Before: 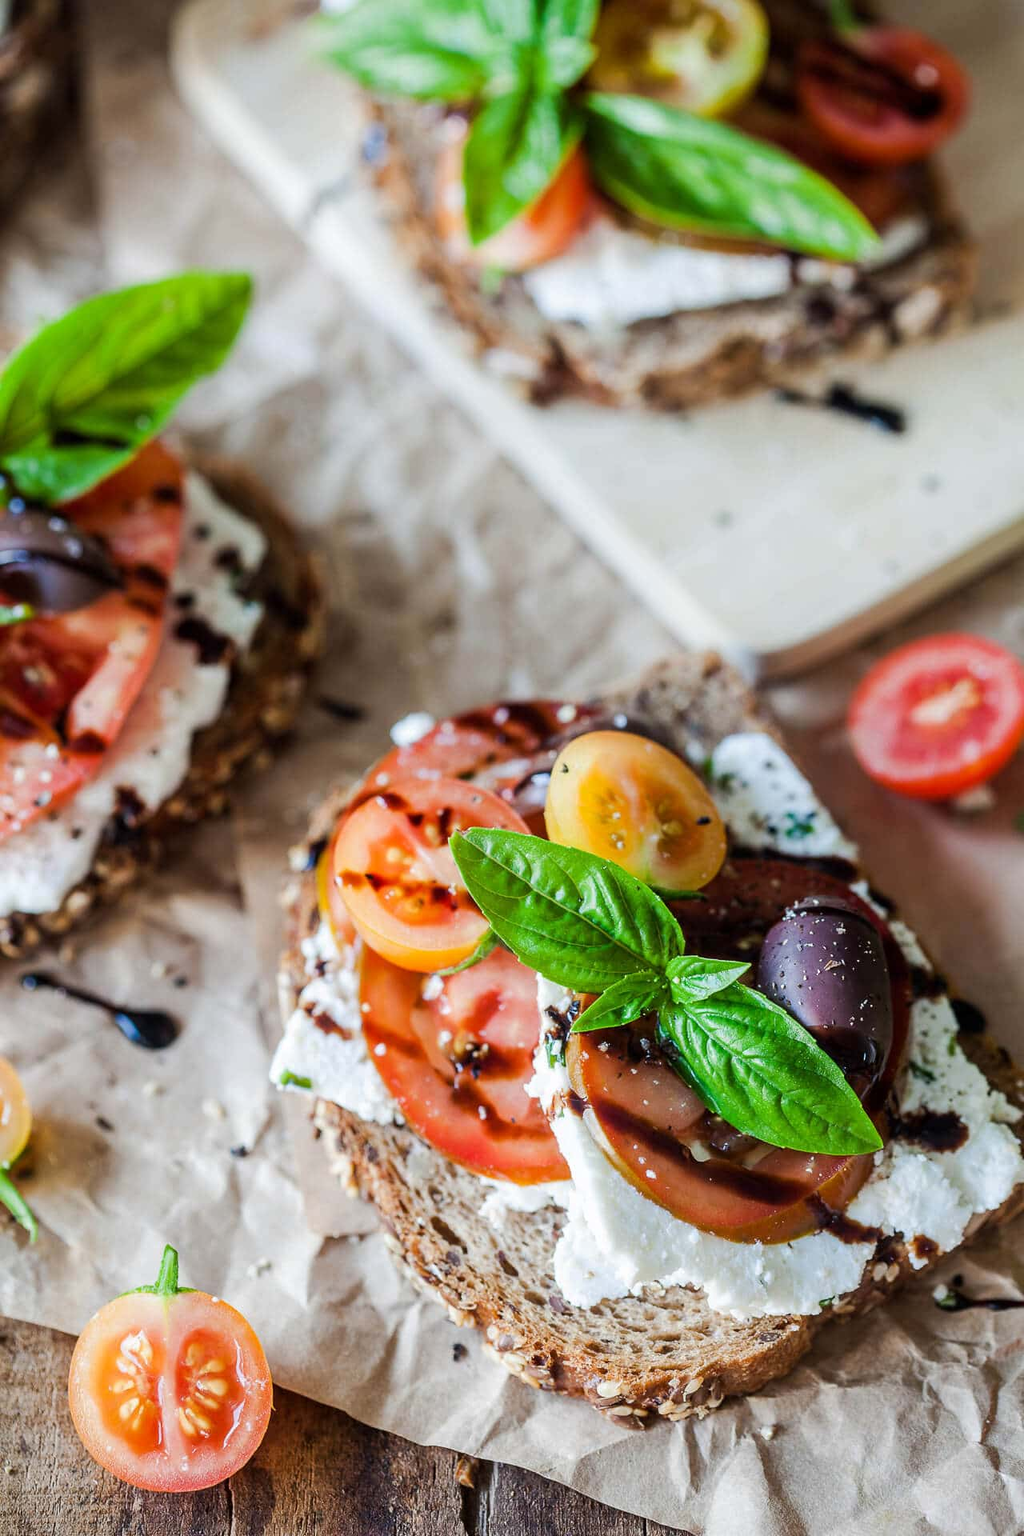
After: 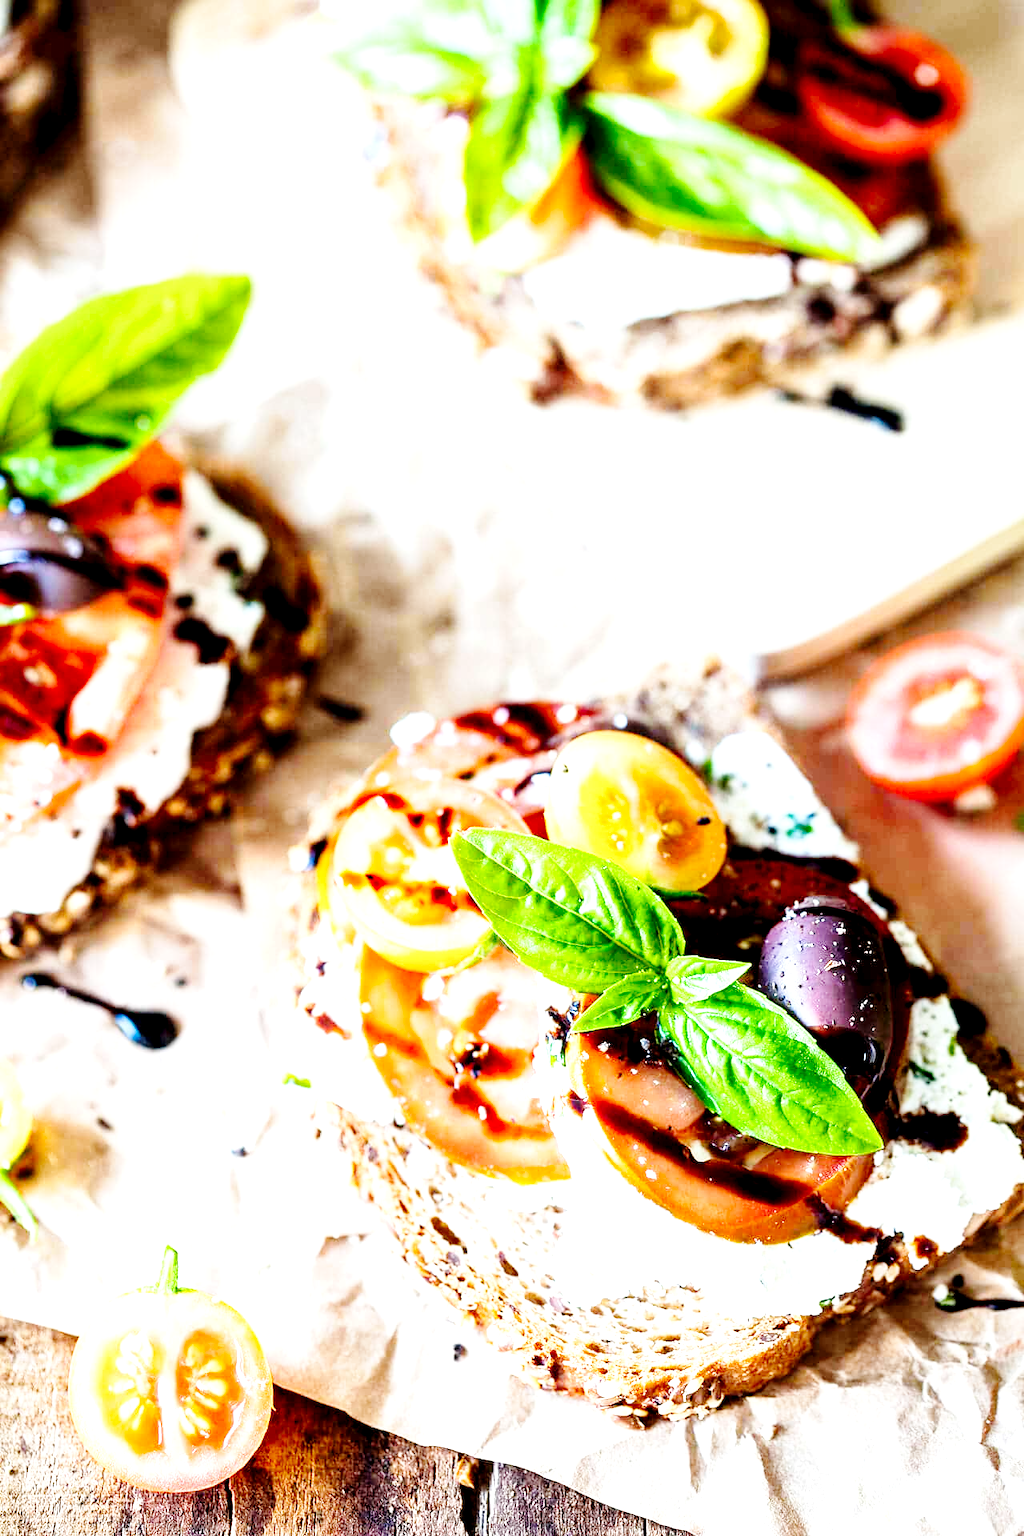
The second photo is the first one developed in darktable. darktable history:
base curve: curves: ch0 [(0, 0) (0.036, 0.025) (0.121, 0.166) (0.206, 0.329) (0.605, 0.79) (1, 1)], preserve colors none
exposure: black level correction 0.009, exposure 1.425 EV, compensate highlight preservation false
